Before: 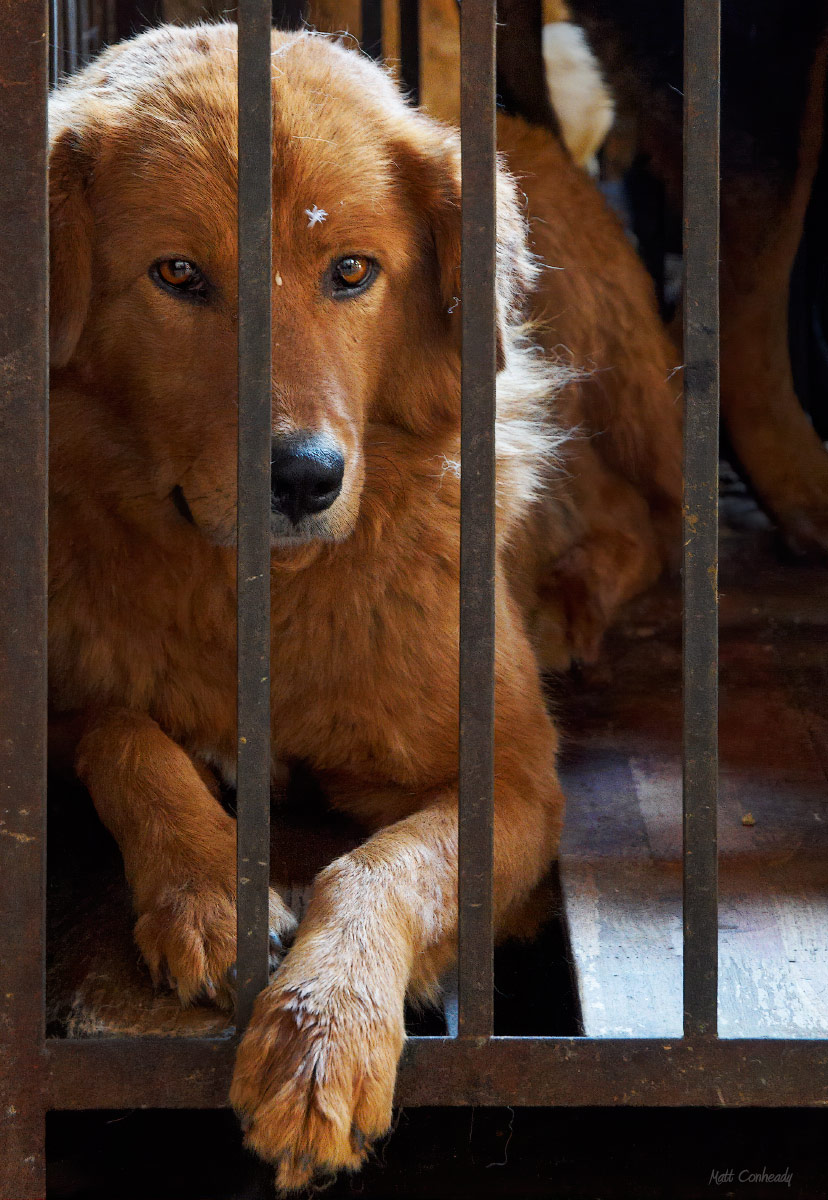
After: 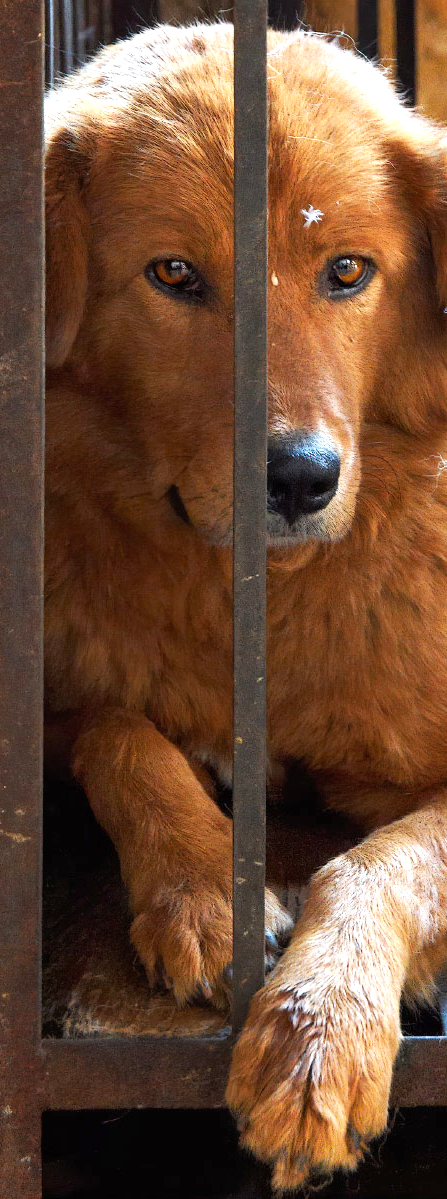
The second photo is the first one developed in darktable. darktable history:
crop: left 0.592%, right 45.391%, bottom 0.083%
exposure: black level correction 0, exposure 0.695 EV, compensate highlight preservation false
